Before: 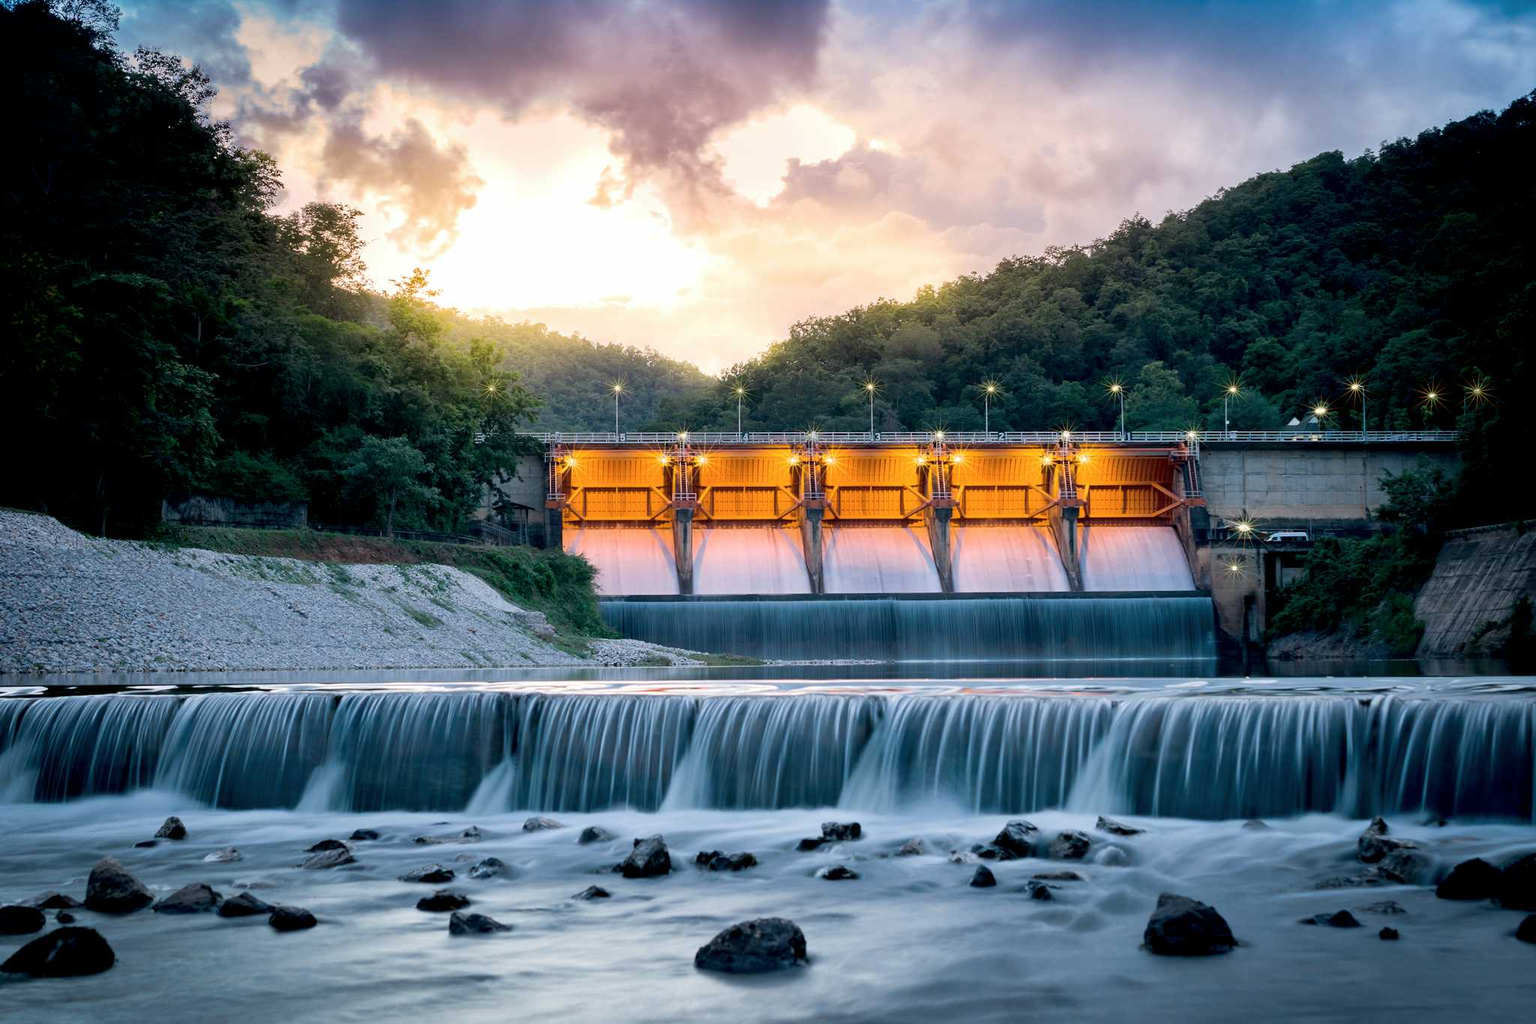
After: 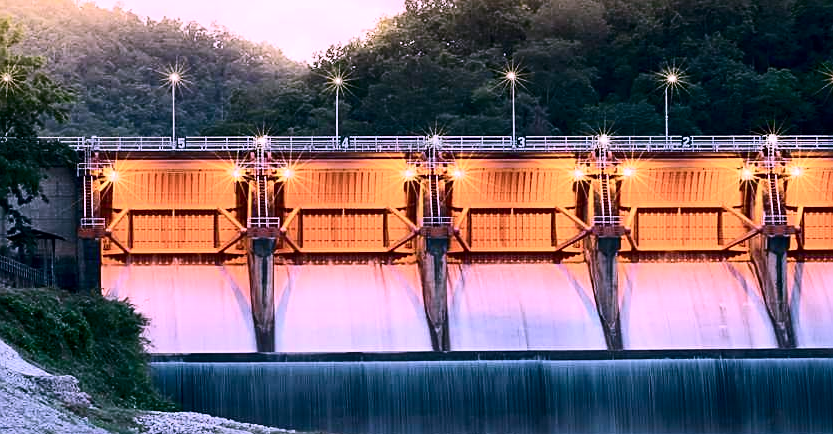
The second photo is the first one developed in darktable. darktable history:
color correction: highlights a* 15.3, highlights b* -20.62
sharpen: on, module defaults
contrast brightness saturation: contrast 0.291
crop: left 31.727%, top 32.244%, right 27.584%, bottom 35.9%
